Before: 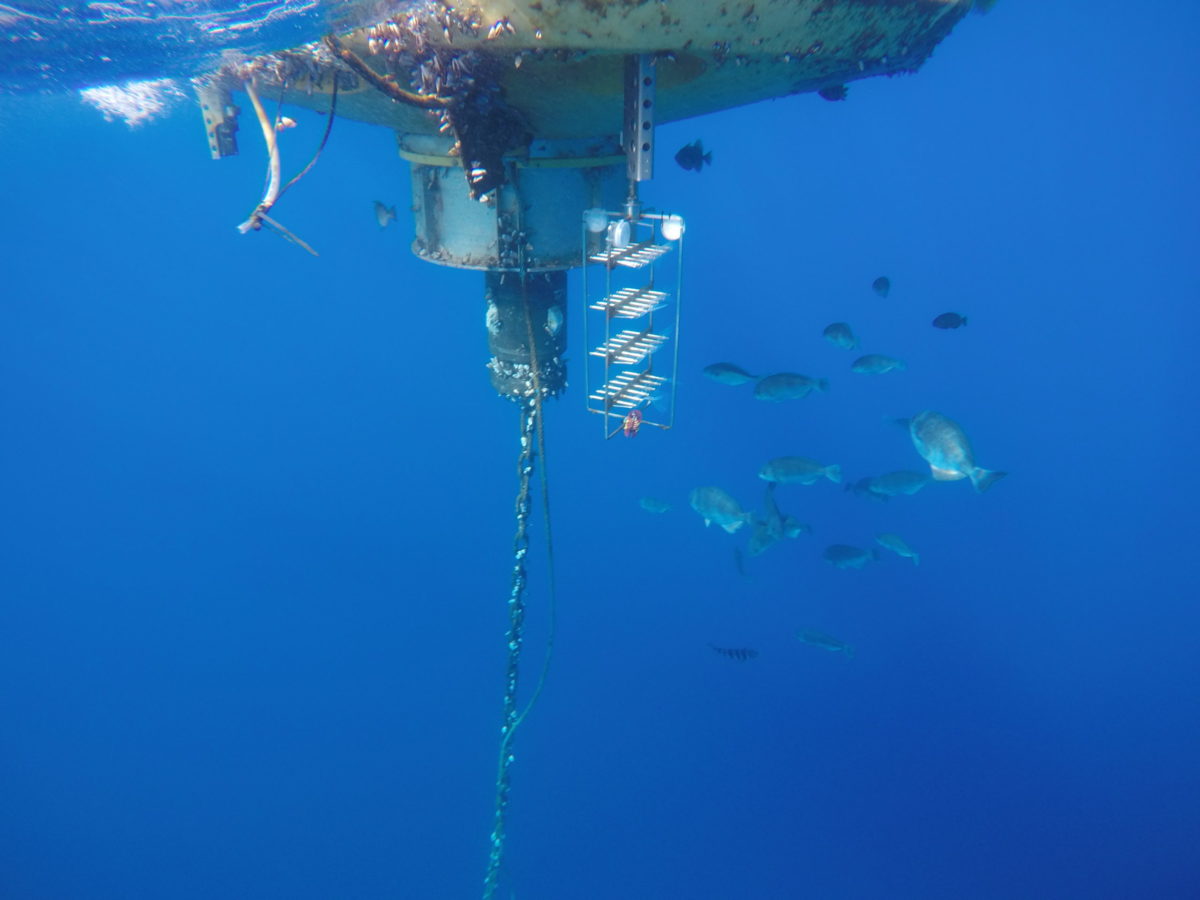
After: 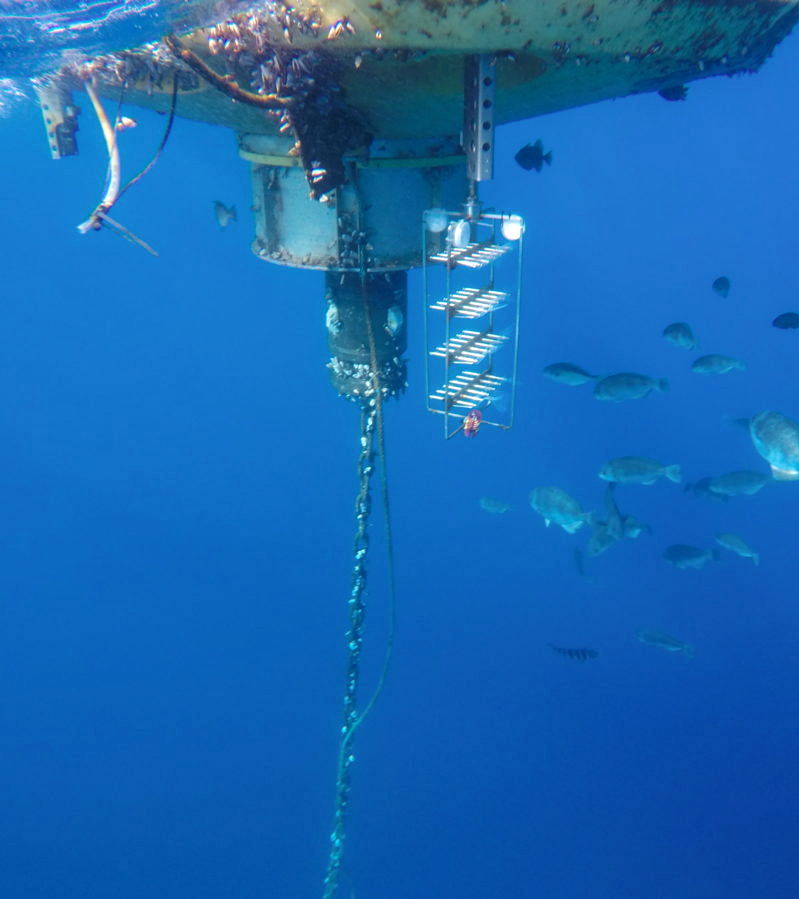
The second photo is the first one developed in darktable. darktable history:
crop and rotate: left 13.359%, right 20.051%
velvia: on, module defaults
local contrast: on, module defaults
